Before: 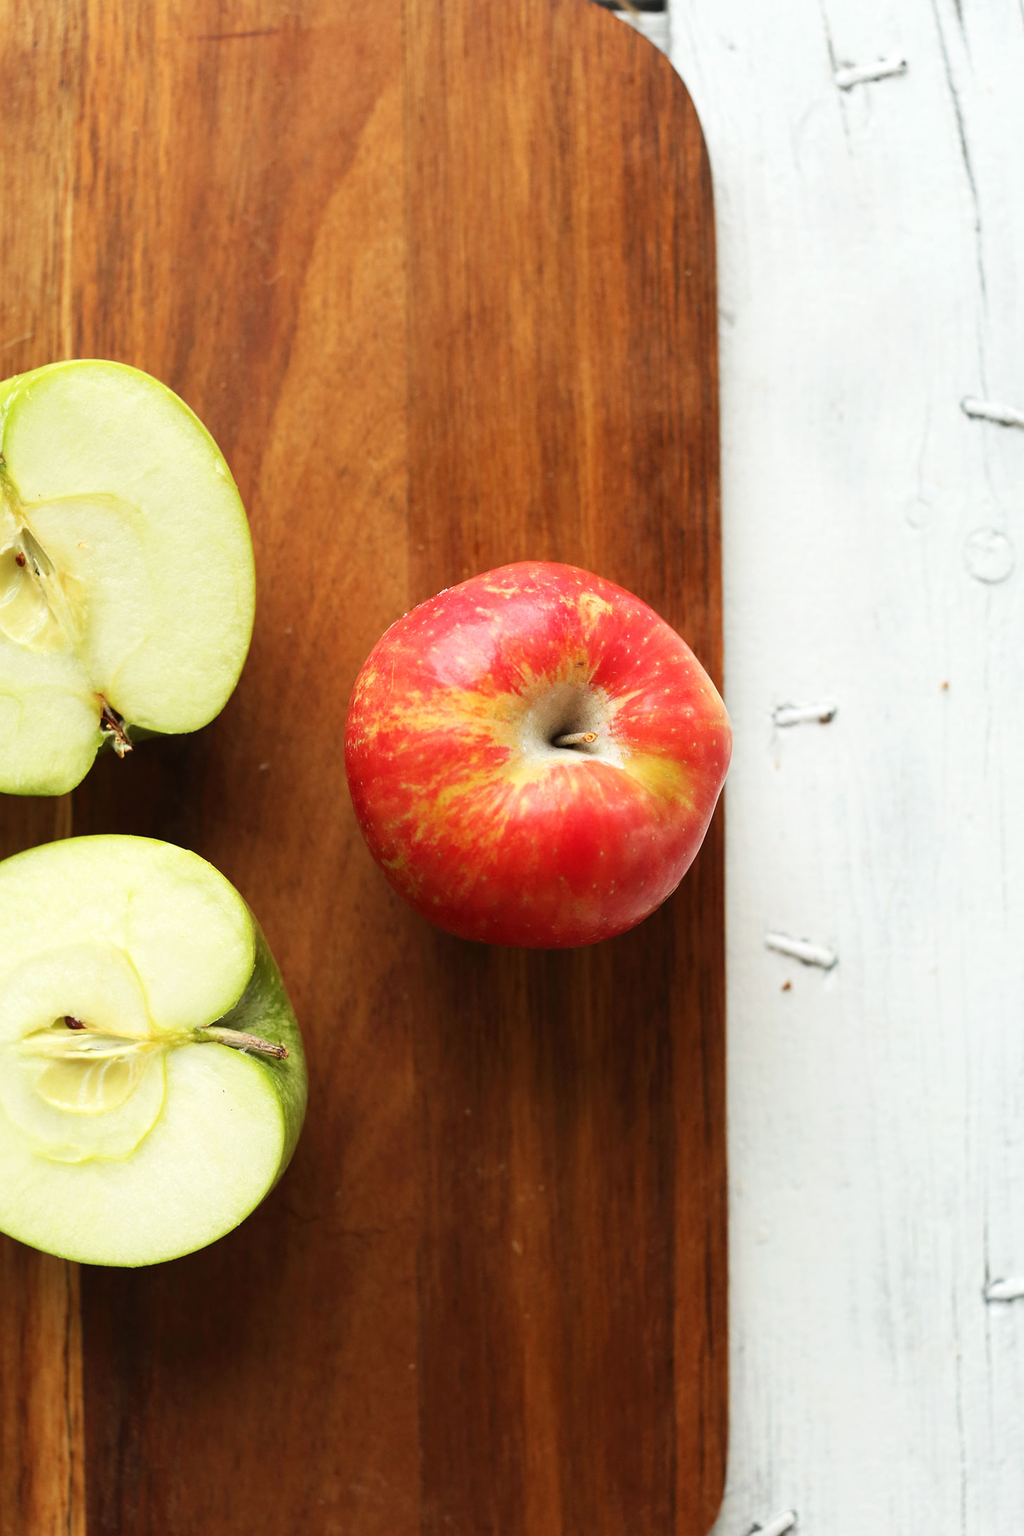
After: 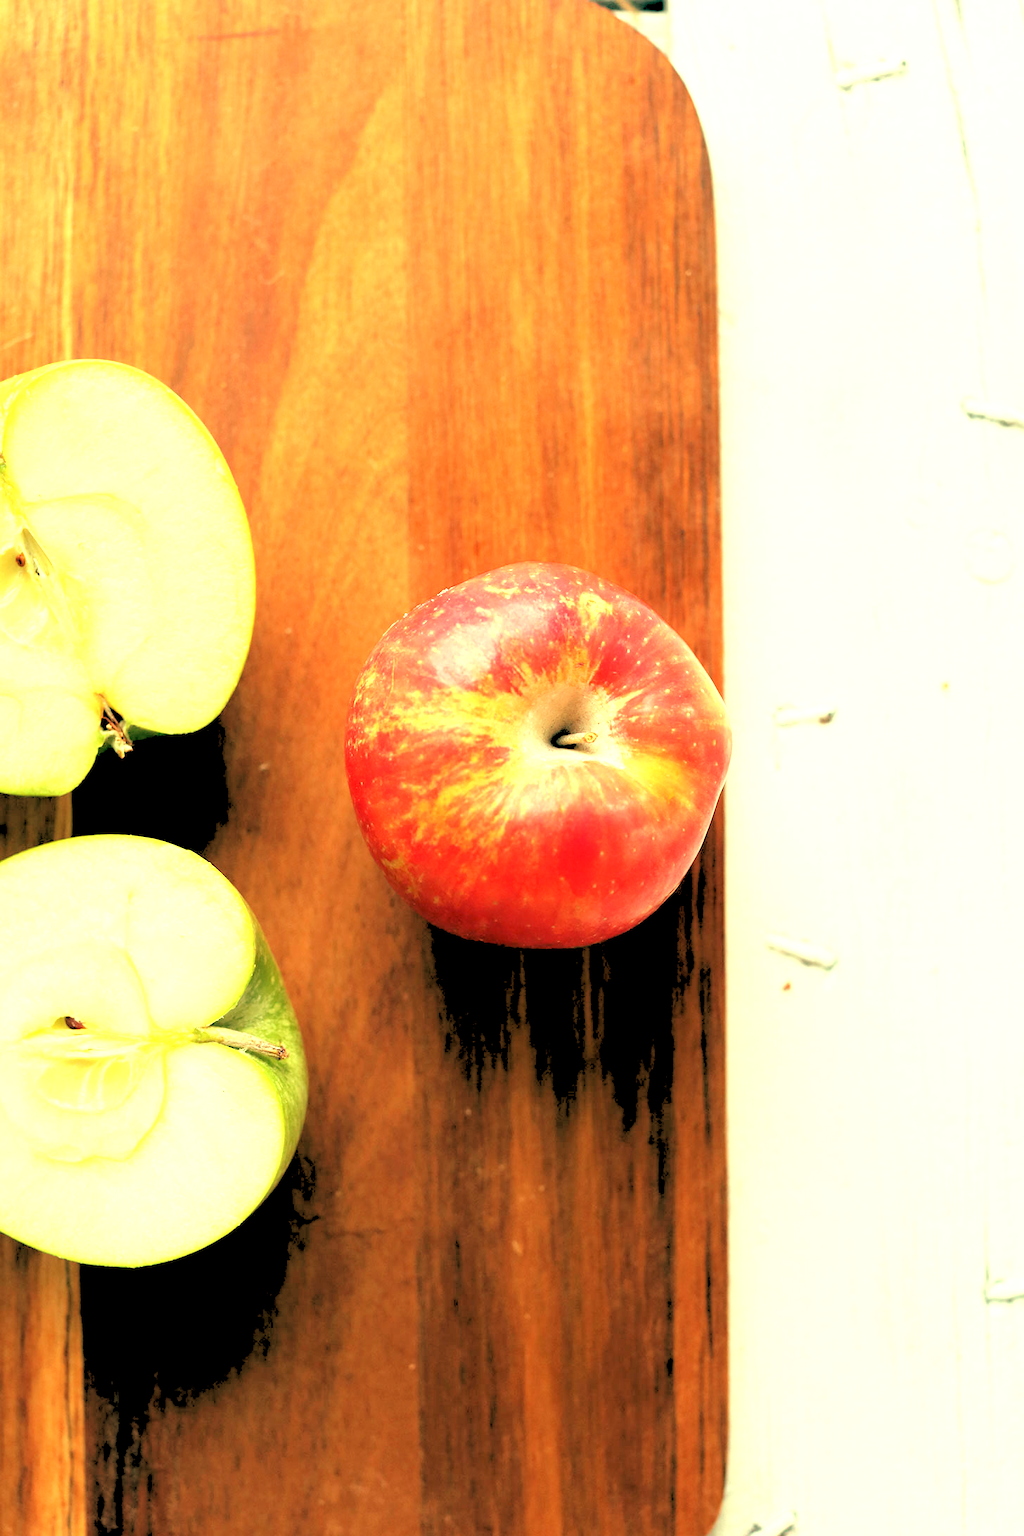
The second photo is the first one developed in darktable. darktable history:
exposure: black level correction 0, exposure 1 EV, compensate highlight preservation false
rgb levels: levels [[0.027, 0.429, 0.996], [0, 0.5, 1], [0, 0.5, 1]]
color balance: mode lift, gamma, gain (sRGB), lift [1, 0.69, 1, 1], gamma [1, 1.482, 1, 1], gain [1, 1, 1, 0.802]
